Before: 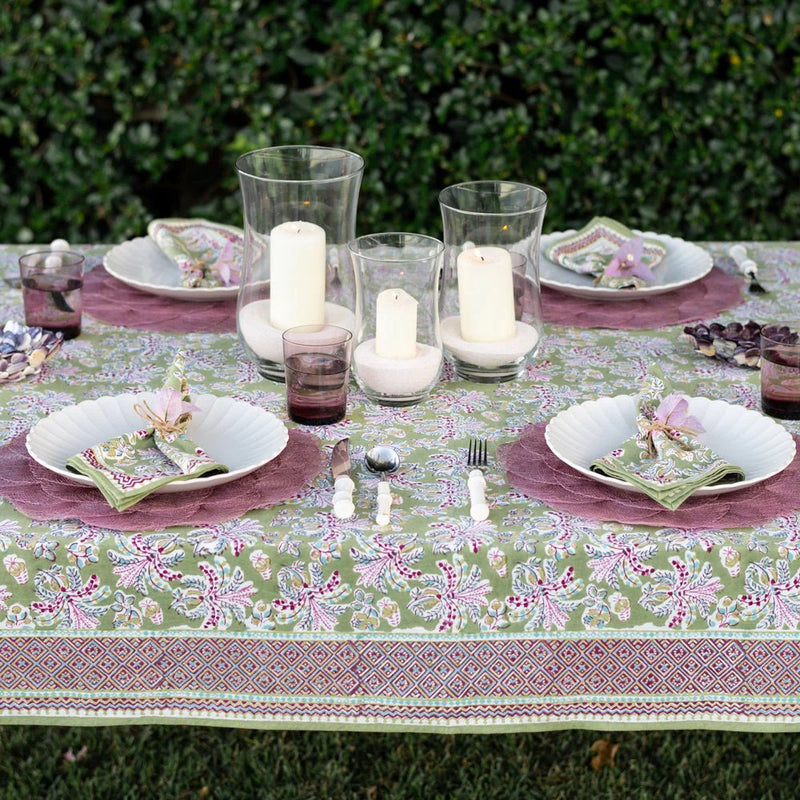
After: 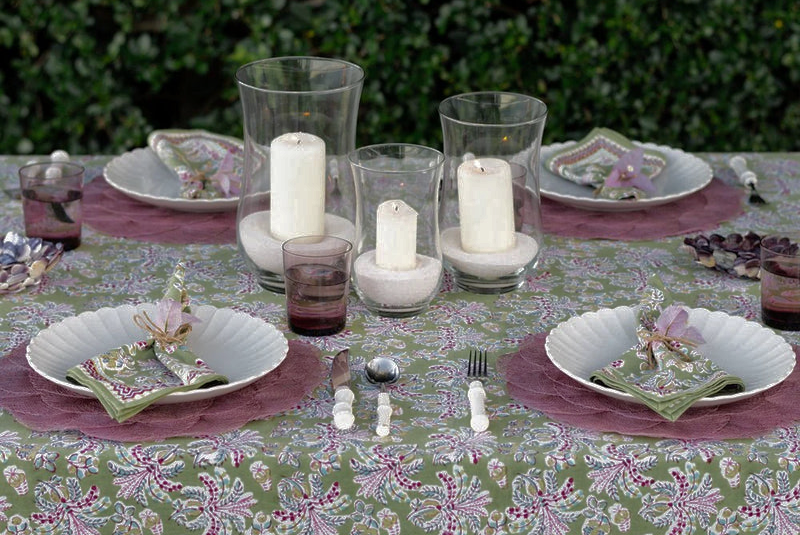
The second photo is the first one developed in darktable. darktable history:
crop: top 11.162%, bottom 21.949%
levels: black 0.054%
base curve: curves: ch0 [(0, 0) (0.826, 0.587) (1, 1)]
